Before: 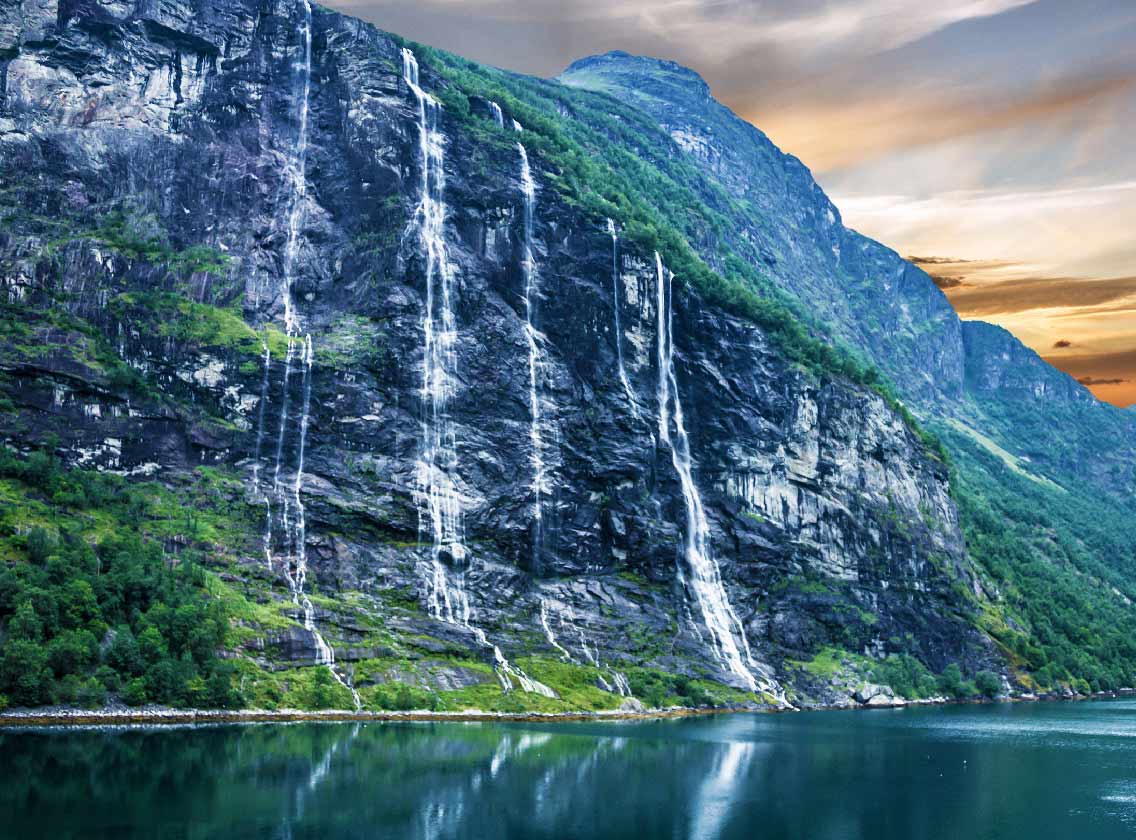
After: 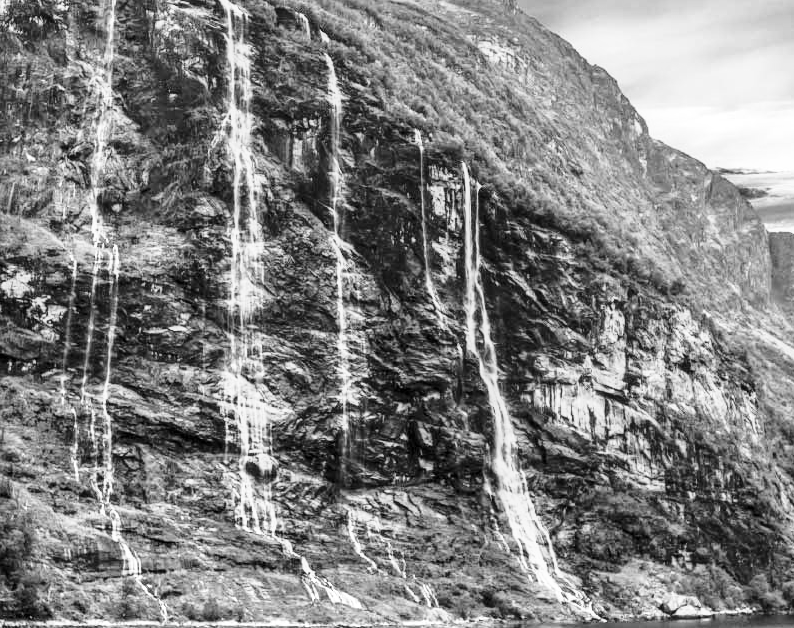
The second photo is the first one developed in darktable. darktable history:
crop and rotate: left 17.046%, top 10.659%, right 12.989%, bottom 14.553%
local contrast: on, module defaults
base curve: curves: ch0 [(0, 0) (0.028, 0.03) (0.121, 0.232) (0.46, 0.748) (0.859, 0.968) (1, 1)], preserve colors none
monochrome: a 32, b 64, size 2.3
